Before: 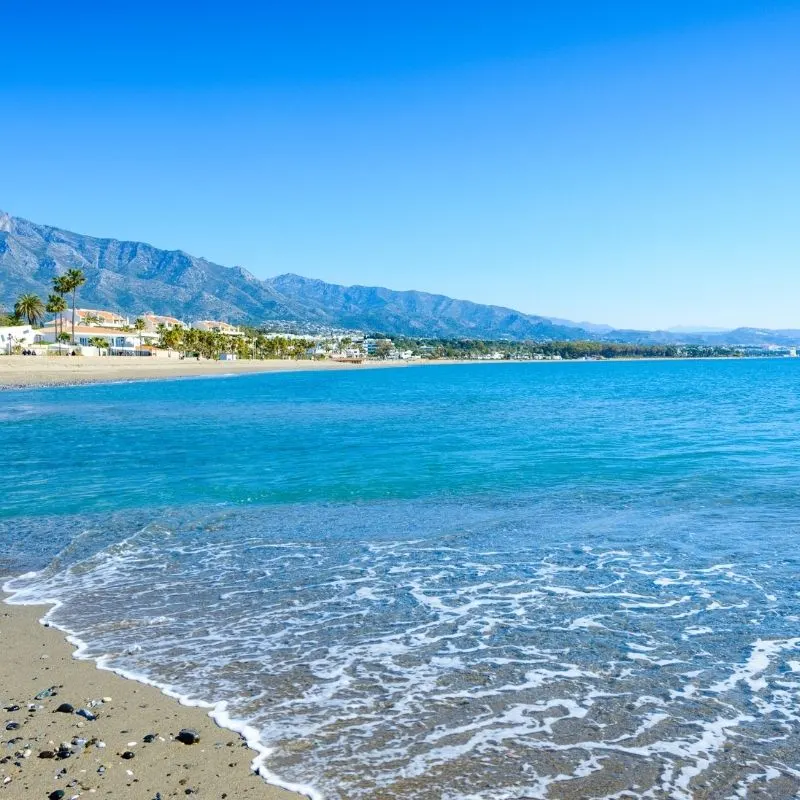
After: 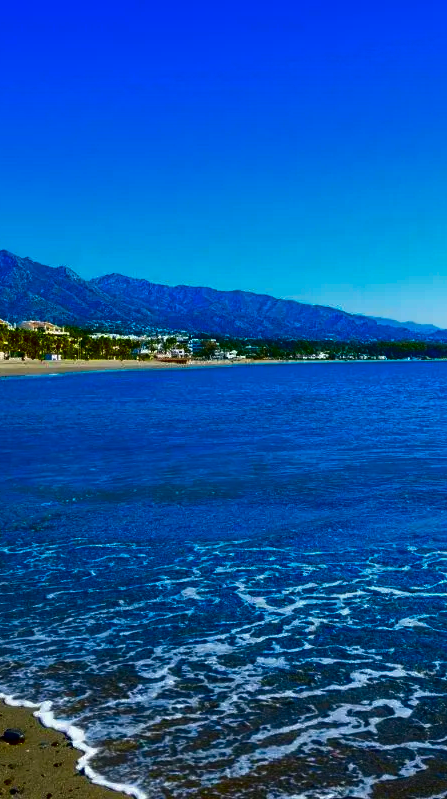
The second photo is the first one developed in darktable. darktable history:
contrast brightness saturation: brightness -0.986, saturation 0.99
crop: left 21.929%, right 22.12%, bottom 0.013%
